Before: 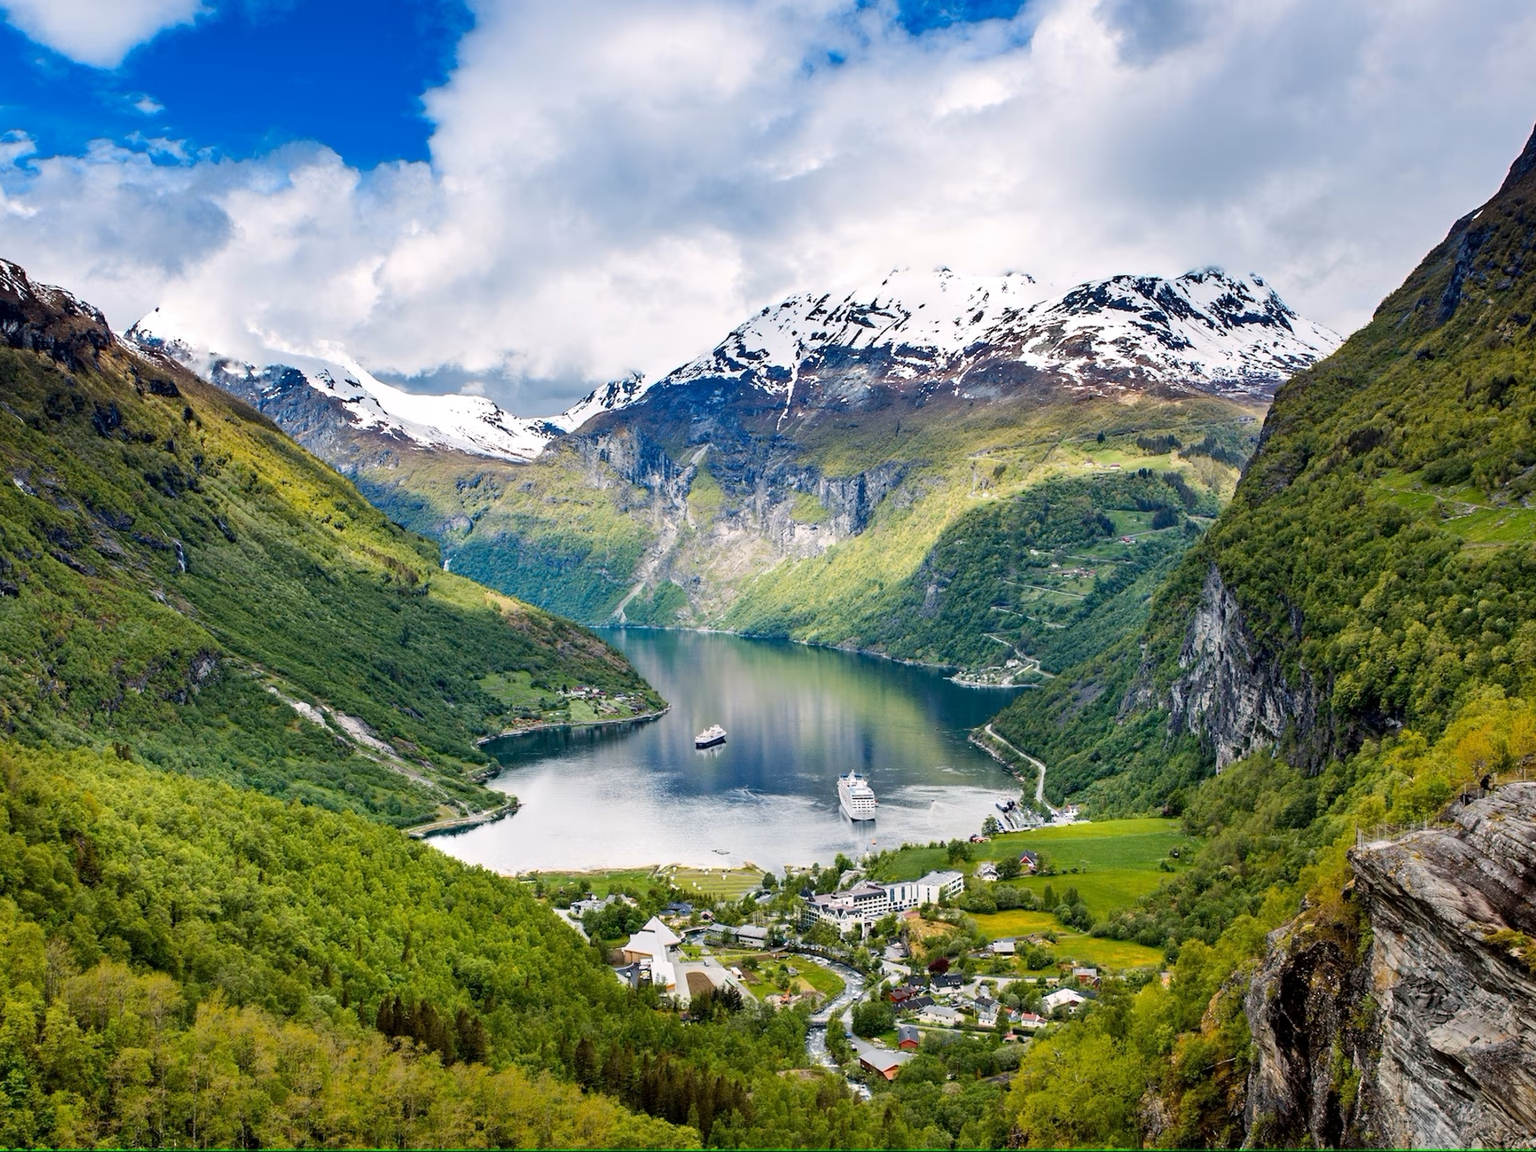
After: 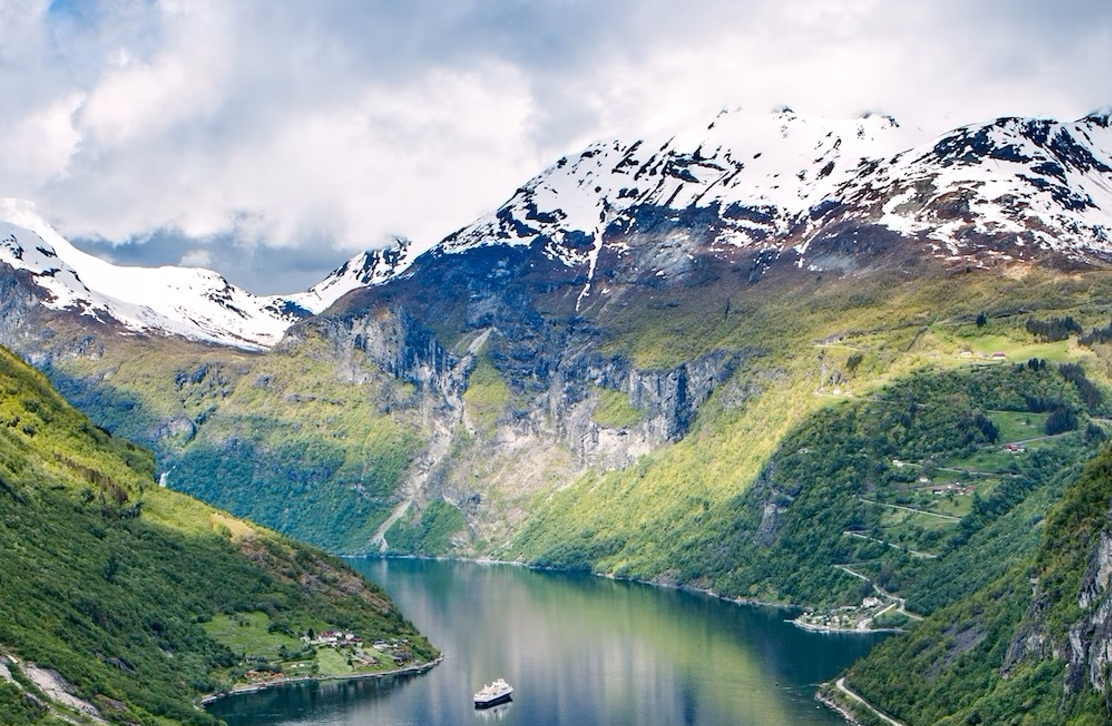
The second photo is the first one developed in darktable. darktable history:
crop: left 20.613%, top 15.824%, right 21.419%, bottom 33.752%
